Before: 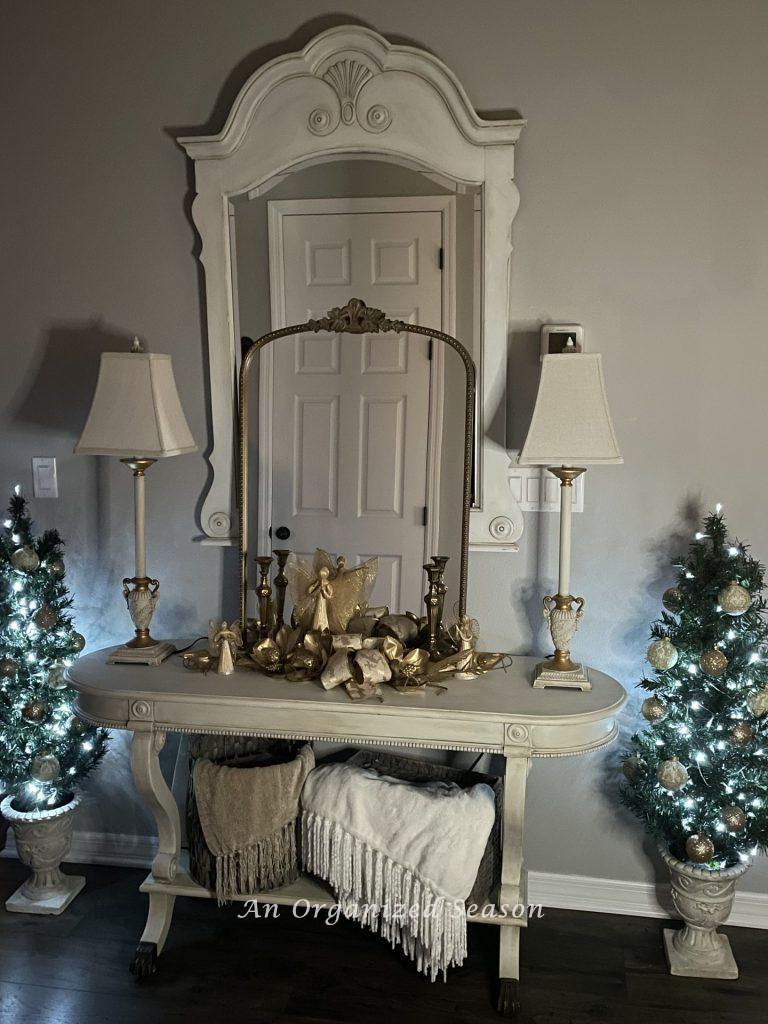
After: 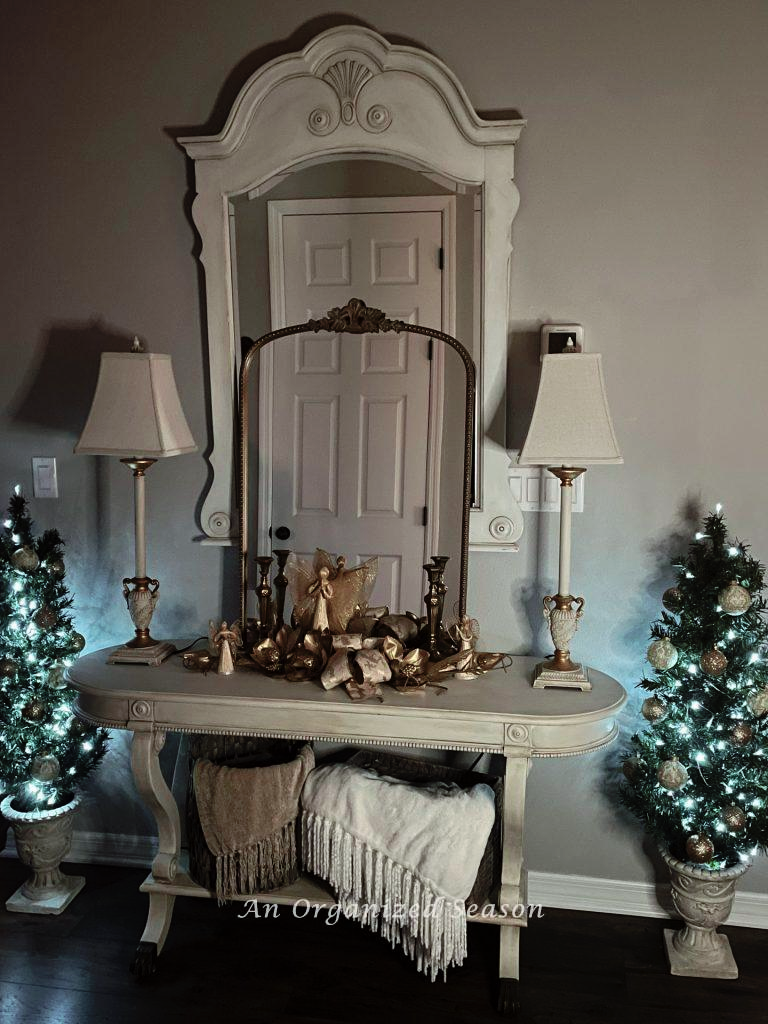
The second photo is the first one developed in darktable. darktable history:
tone curve: curves: ch0 [(0, 0) (0.003, 0.001) (0.011, 0.004) (0.025, 0.011) (0.044, 0.021) (0.069, 0.028) (0.1, 0.036) (0.136, 0.051) (0.177, 0.085) (0.224, 0.127) (0.277, 0.193) (0.335, 0.266) (0.399, 0.338) (0.468, 0.419) (0.543, 0.504) (0.623, 0.593) (0.709, 0.689) (0.801, 0.784) (0.898, 0.888) (1, 1)], preserve colors none
color look up table: target L [94.63, 93.05, 90.49, 89.97, 84.77, 77.18, 76.59, 59.73, 55.42, 47.46, 12.61, 200.45, 87.15, 78.12, 64.5, 57.64, 55.6, 52.32, 56.54, 45.54, 42.52, 35.99, 29.41, 24.44, 28.76, 0.327, 93.05, 80.15, 68.96, 61.74, 59.12, 57.05, 57.62, 47.54, 50.77, 38.45, 44.78, 39.9, 37.8, 31.44, 26.81, 17.56, 13.76, 90.51, 79.36, 78.85, 61.72, 49.35, 29.6], target a [-20.48, -30.95, -56.96, -60.62, -57.58, -49.4, -63.9, -41.42, -14.66, -38.89, -9.987, 0, 1.937, 18.19, 45.99, 8.678, 71.73, 58.84, 73.68, 44.07, 33.57, 46.47, 6.519, 19.32, 37.81, 1.08, -0.343, 31.19, 1.961, 74.88, 80.49, 41.85, 75.99, 56.72, 2.667, 36.4, -0.625, 55.33, 49.68, -0.63, 30.24, 24.55, 27.95, -42.37, -37.82, -45.21, -13.48, -20.1, -2.214], target b [6.55, 54.1, 28.55, 71.44, 16.75, 21.16, 60.27, 16.93, 20.16, 35.37, 16.21, 0, 76.78, 34.35, 38.78, 1.064, 18.81, 50.84, 53.88, 7.029, 32.85, 37.06, 24.69, 15.29, 28.98, 0.508, -0.123, -7.509, -29.58, -15.8, -33.65, -26.91, 15.24, -44.83, -55.27, -72.31, -43.06, -34.09, 0.875, 0.916, -34.89, -10.99, -42.39, -5.788, -21.08, -4.365, -9.42, -17.21, -24.12], num patches 49
